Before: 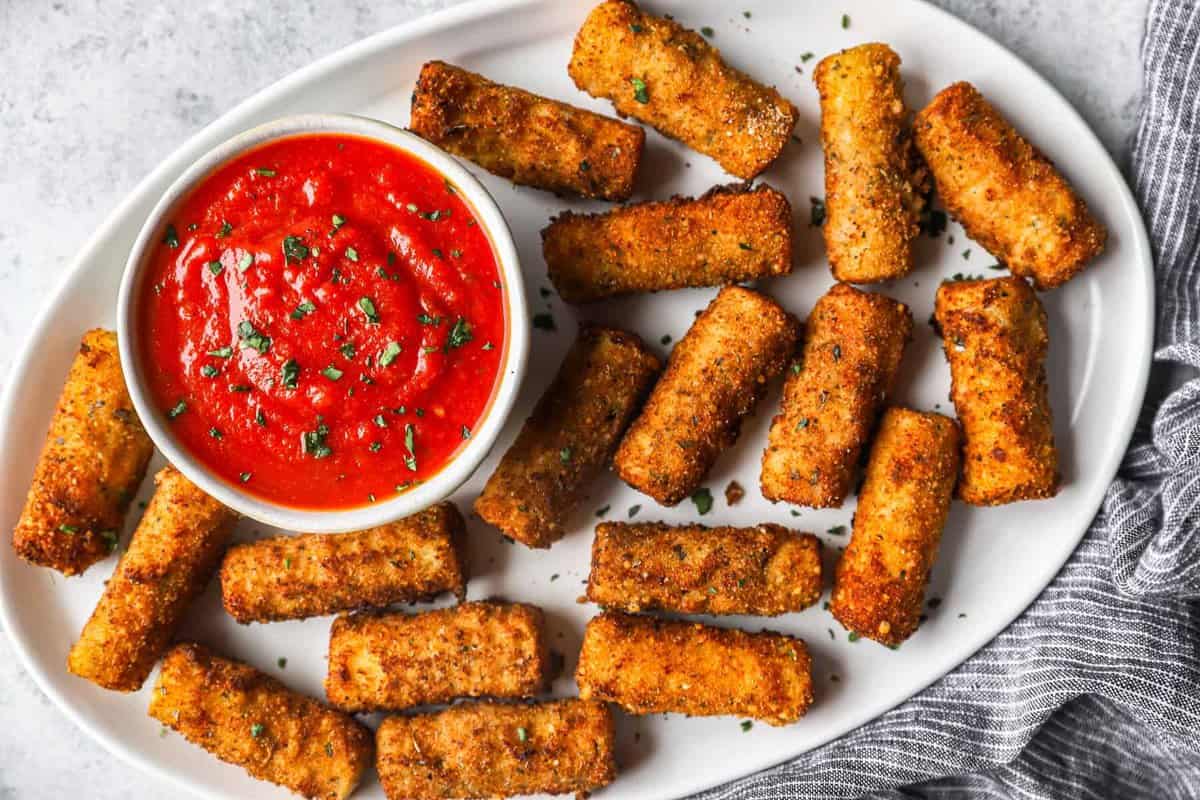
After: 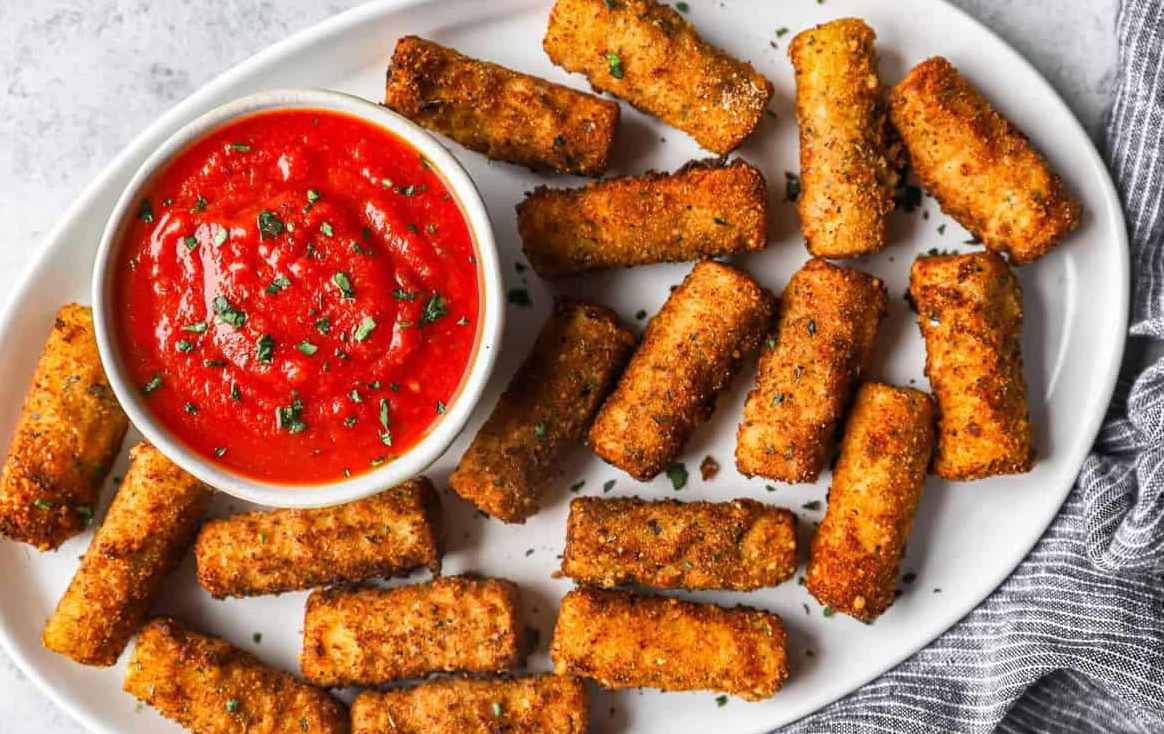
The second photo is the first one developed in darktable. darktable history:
crop: left 2.15%, top 3.244%, right 0.818%, bottom 4.932%
